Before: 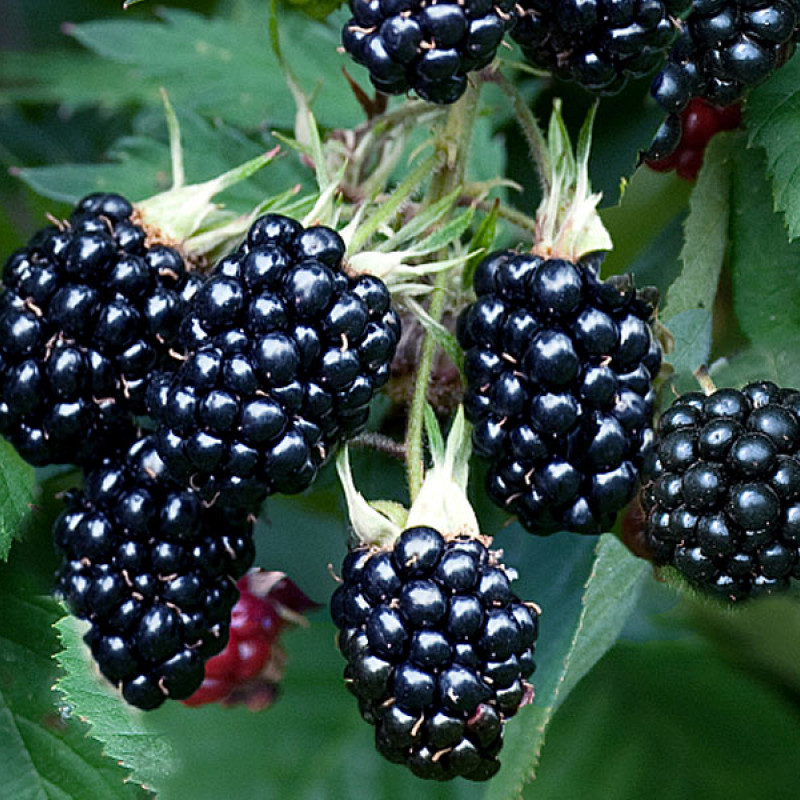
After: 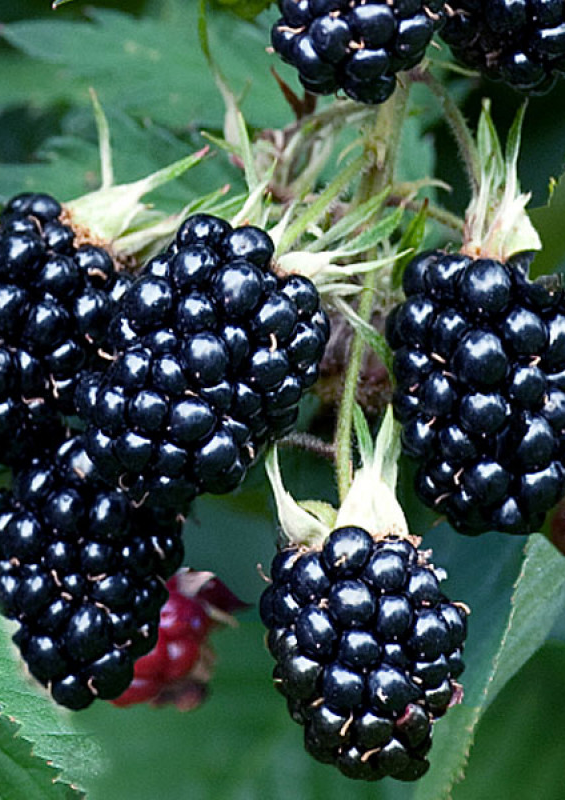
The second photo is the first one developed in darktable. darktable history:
crop and rotate: left 8.969%, right 20.314%
